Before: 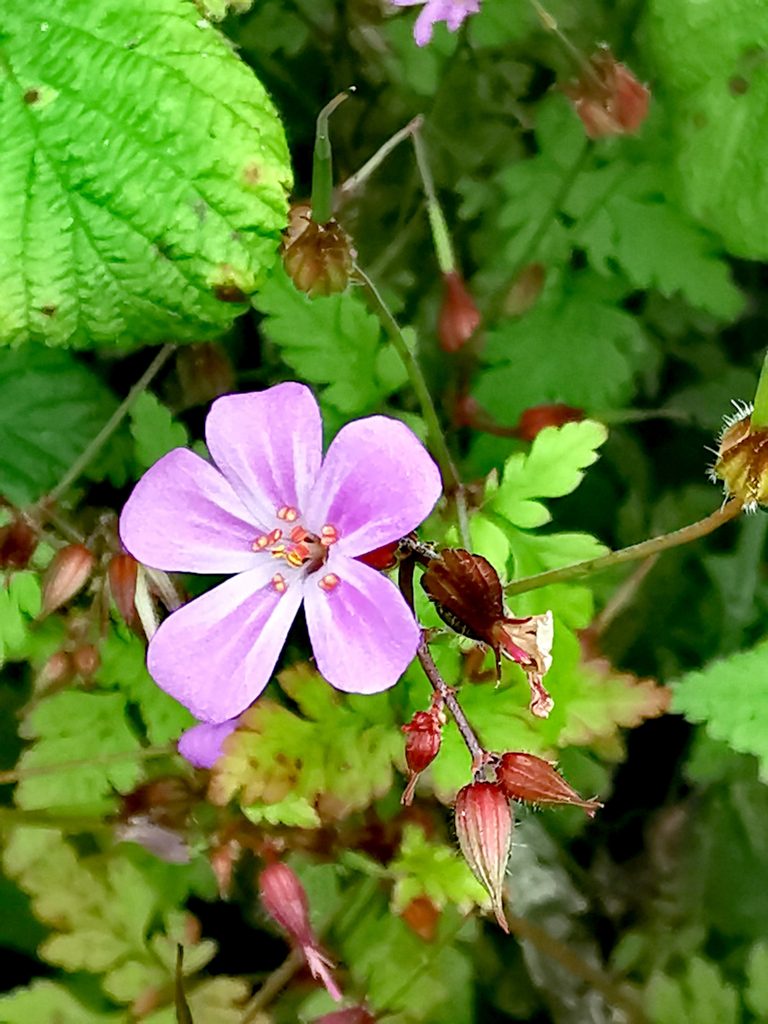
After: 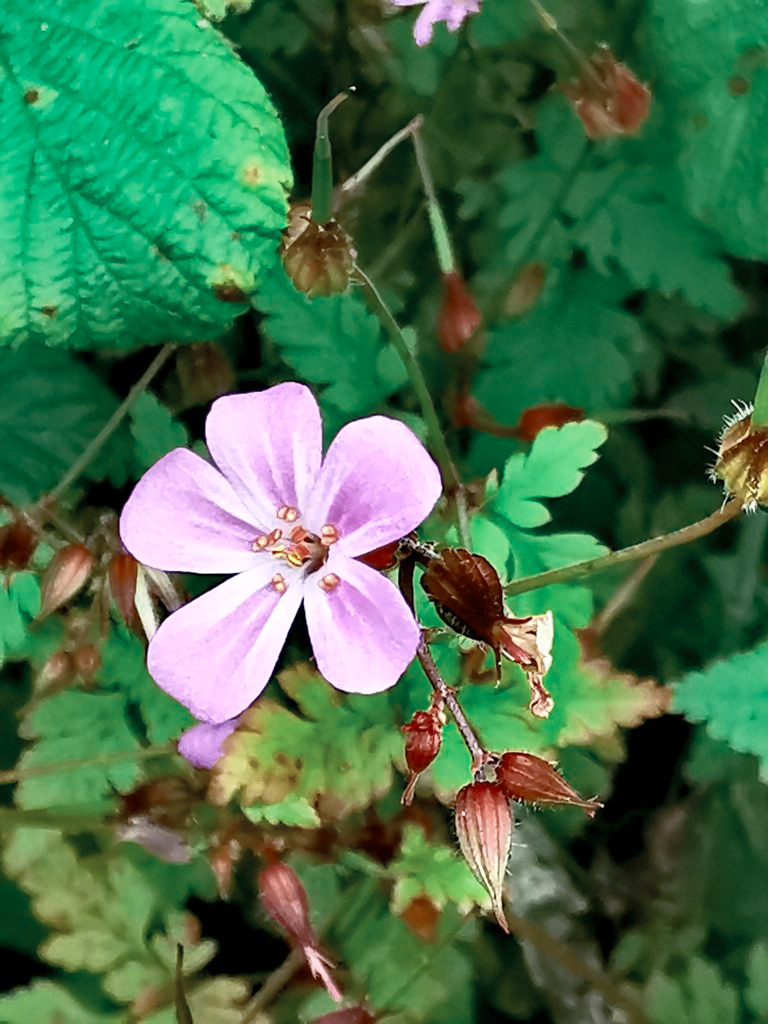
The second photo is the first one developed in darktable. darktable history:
base curve: curves: ch0 [(0, 0) (0.257, 0.25) (0.482, 0.586) (0.757, 0.871) (1, 1)]
color zones: curves: ch0 [(0, 0.5) (0.125, 0.4) (0.25, 0.5) (0.375, 0.4) (0.5, 0.4) (0.625, 0.35) (0.75, 0.35) (0.875, 0.5)]; ch1 [(0, 0.35) (0.125, 0.45) (0.25, 0.35) (0.375, 0.35) (0.5, 0.35) (0.625, 0.35) (0.75, 0.45) (0.875, 0.35)]; ch2 [(0, 0.6) (0.125, 0.5) (0.25, 0.5) (0.375, 0.6) (0.5, 0.6) (0.625, 0.5) (0.75, 0.5) (0.875, 0.5)]
